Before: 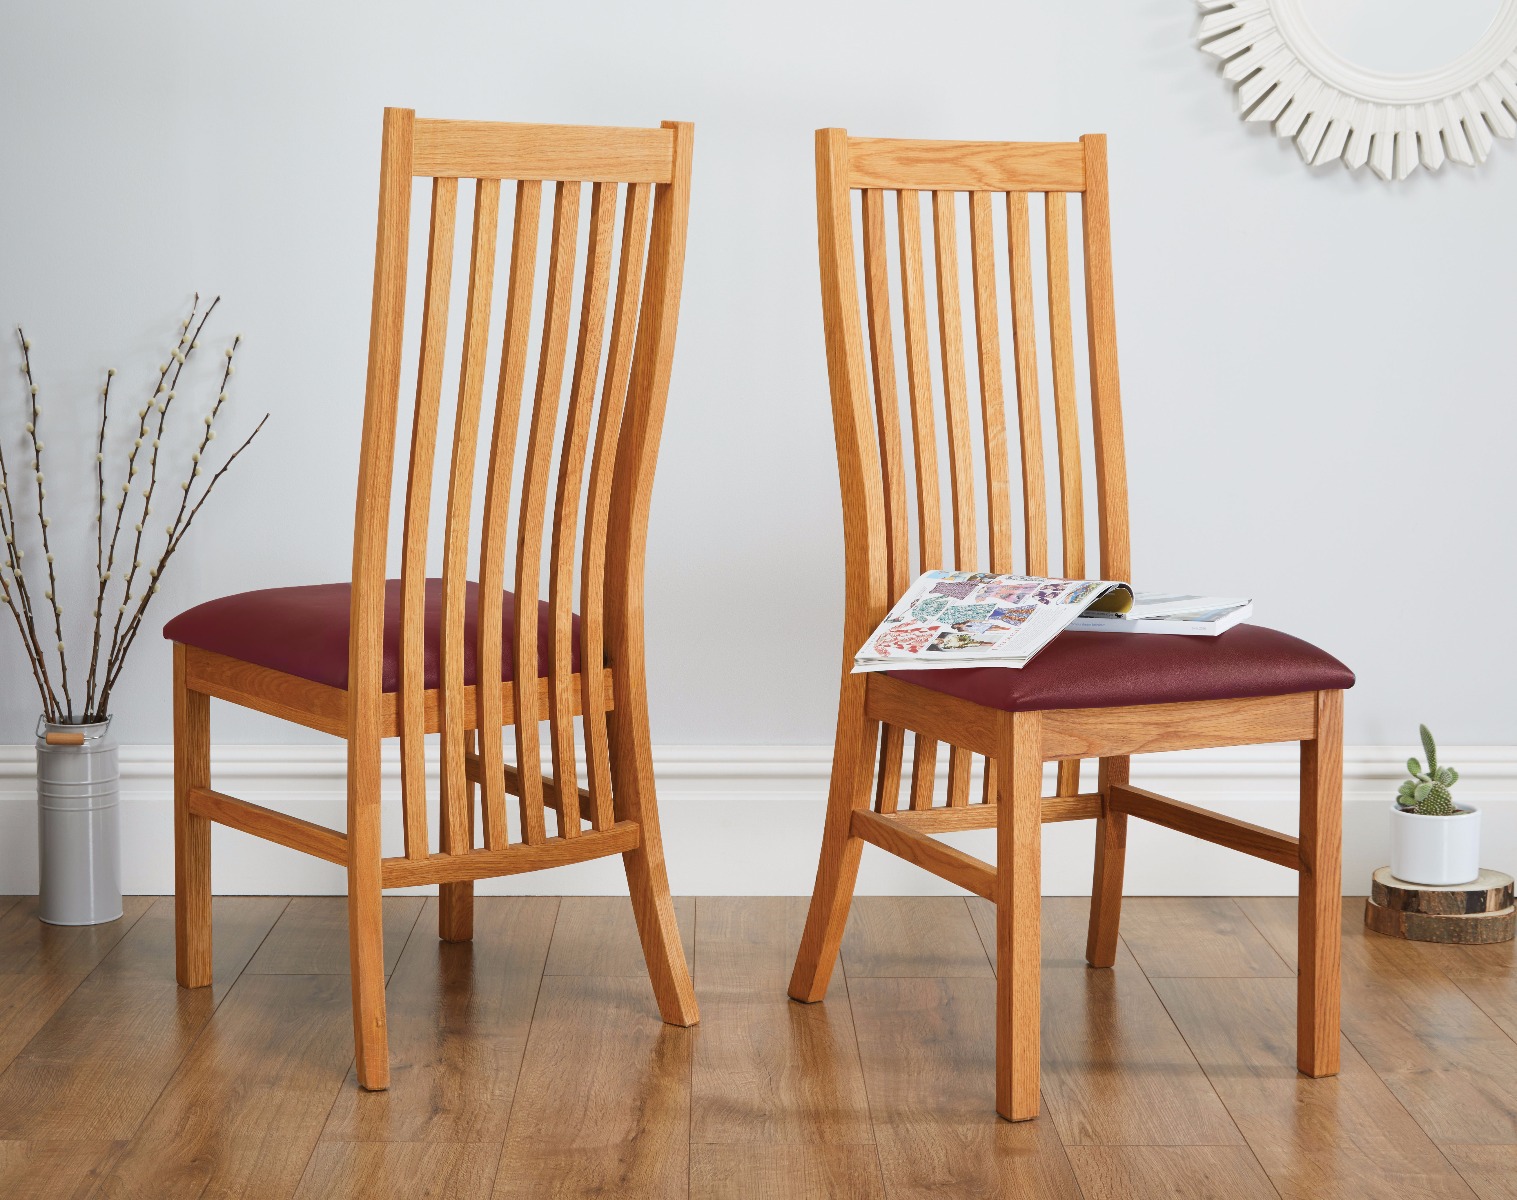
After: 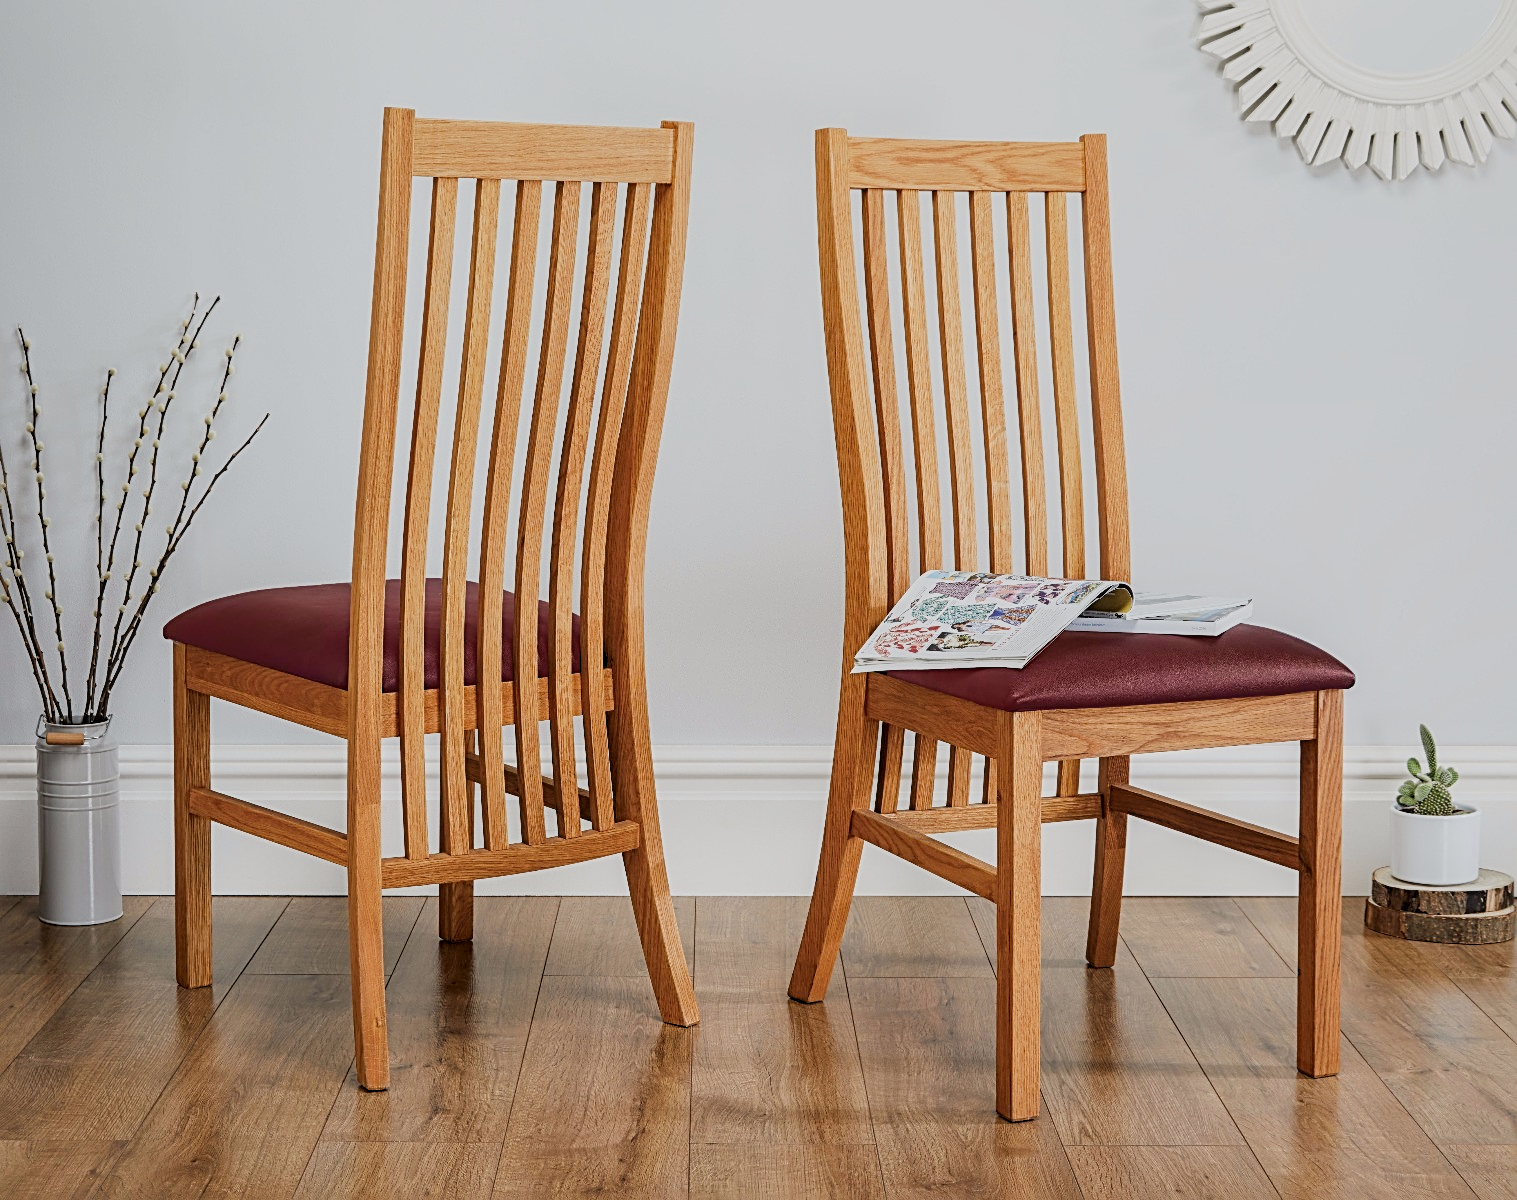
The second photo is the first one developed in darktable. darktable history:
filmic rgb: black relative exposure -7.65 EV, white relative exposure 4.56 EV, hardness 3.61, contrast 1.05
sharpen: radius 2.584, amount 0.688
local contrast: detail 130%
